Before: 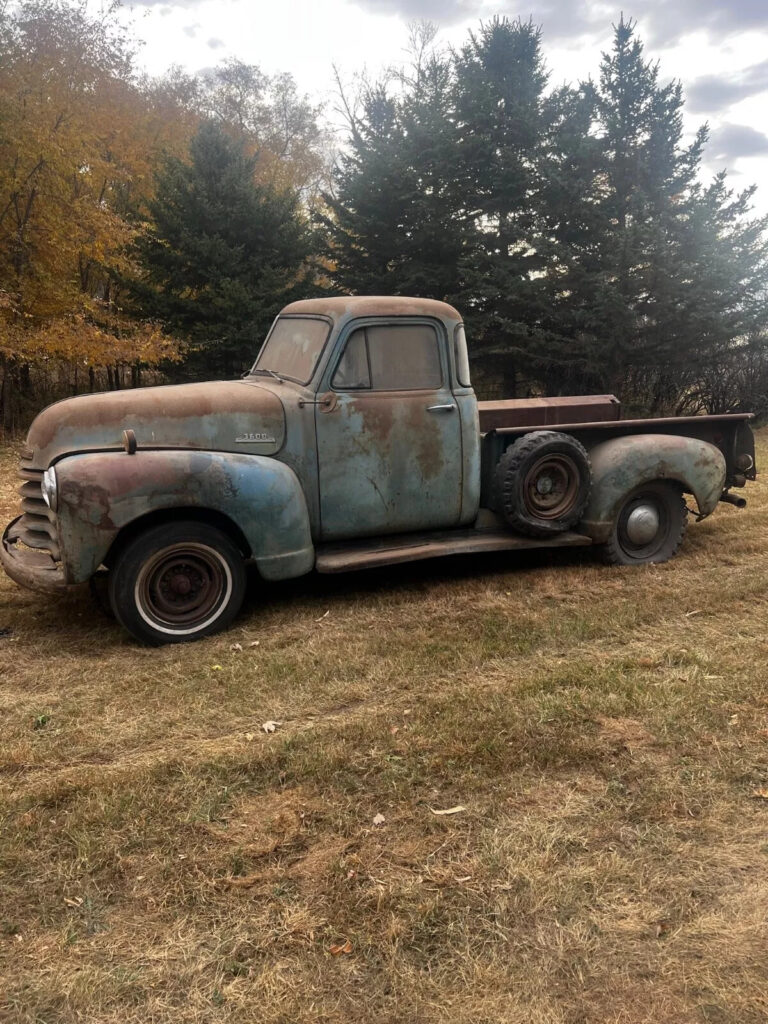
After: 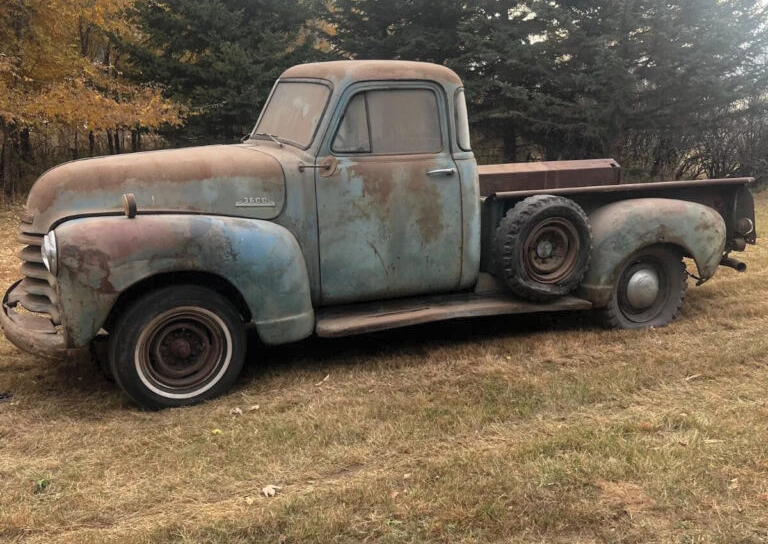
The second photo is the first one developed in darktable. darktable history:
contrast brightness saturation: brightness 0.142
crop and rotate: top 23.132%, bottom 23.732%
